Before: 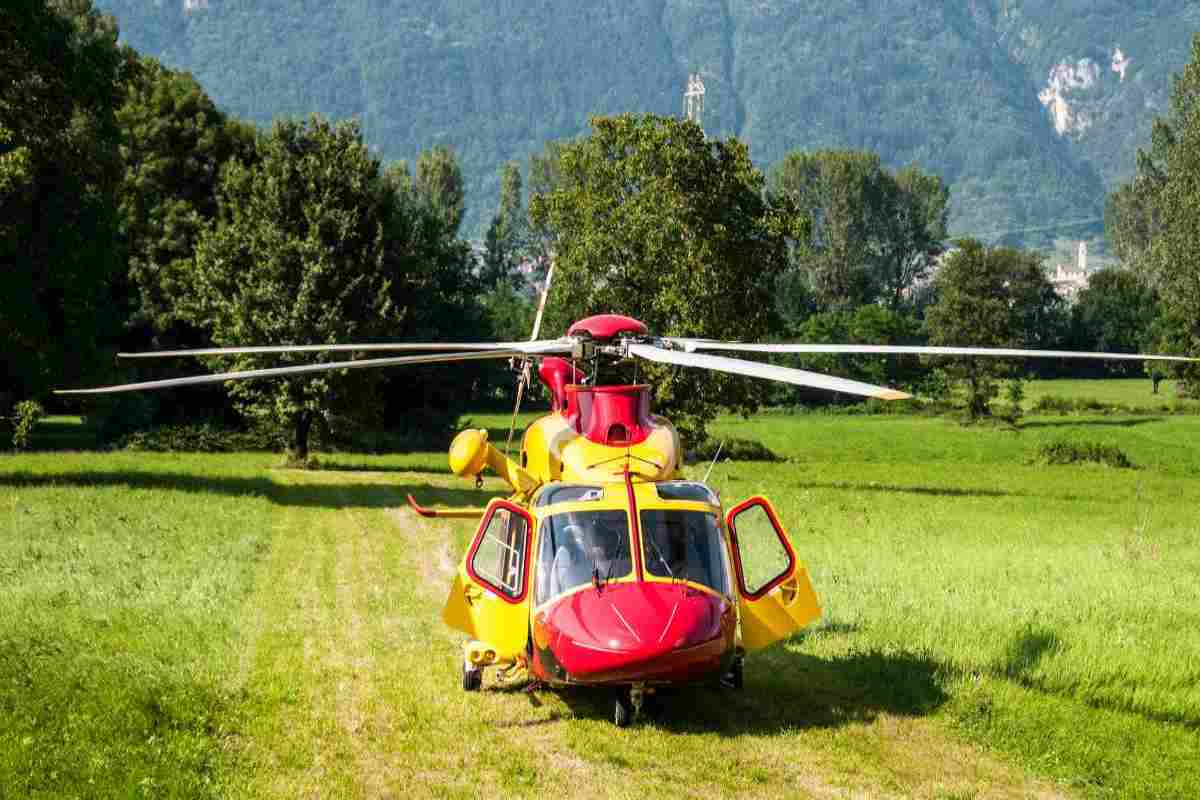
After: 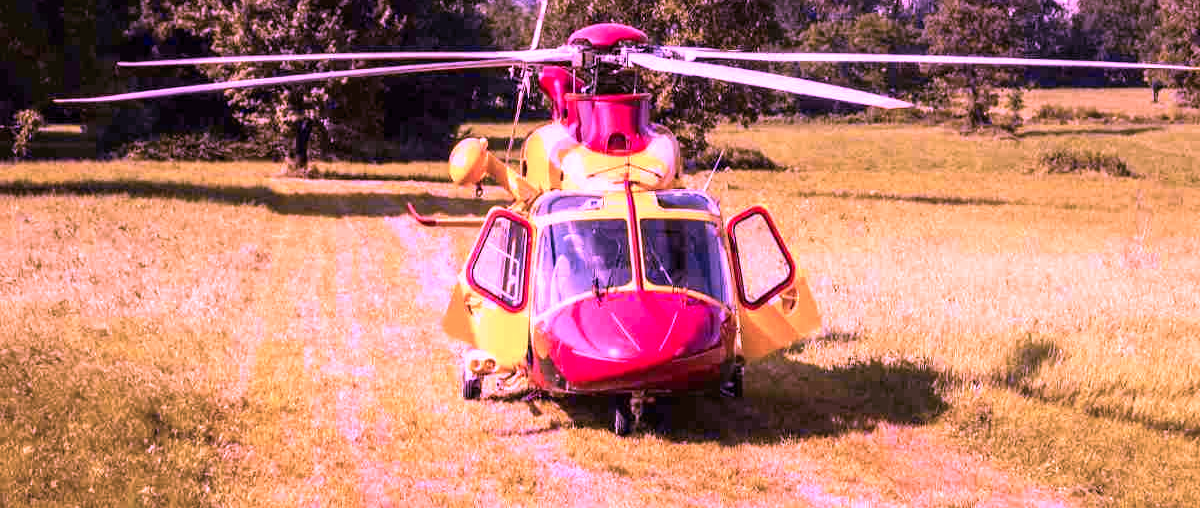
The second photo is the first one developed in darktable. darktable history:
exposure: black level correction 0, exposure 0.5 EV, compensate exposure bias true, compensate highlight preservation false
color calibration: illuminant custom, x 0.261, y 0.521, temperature 7054.11 K
crop and rotate: top 36.435%
color contrast: green-magenta contrast 0.8, blue-yellow contrast 1.1, unbound 0
